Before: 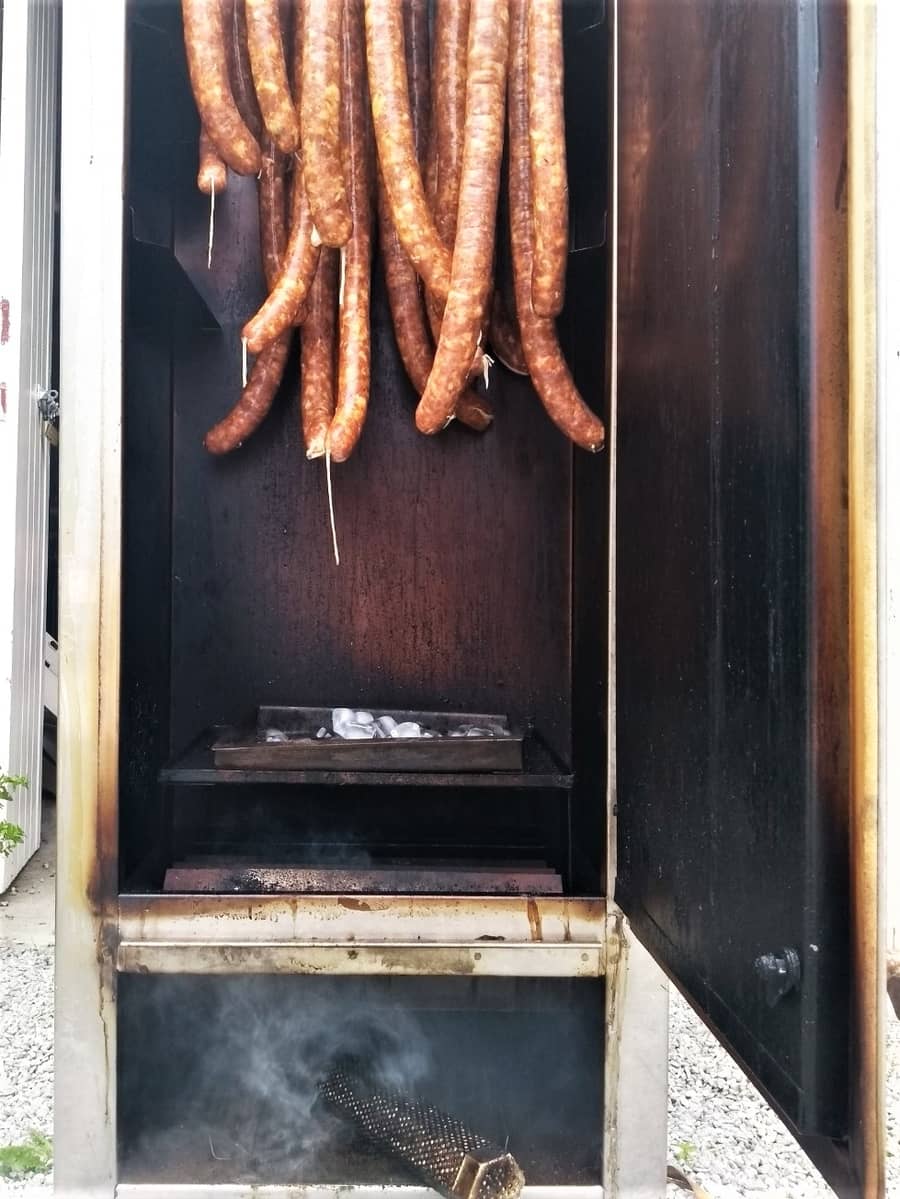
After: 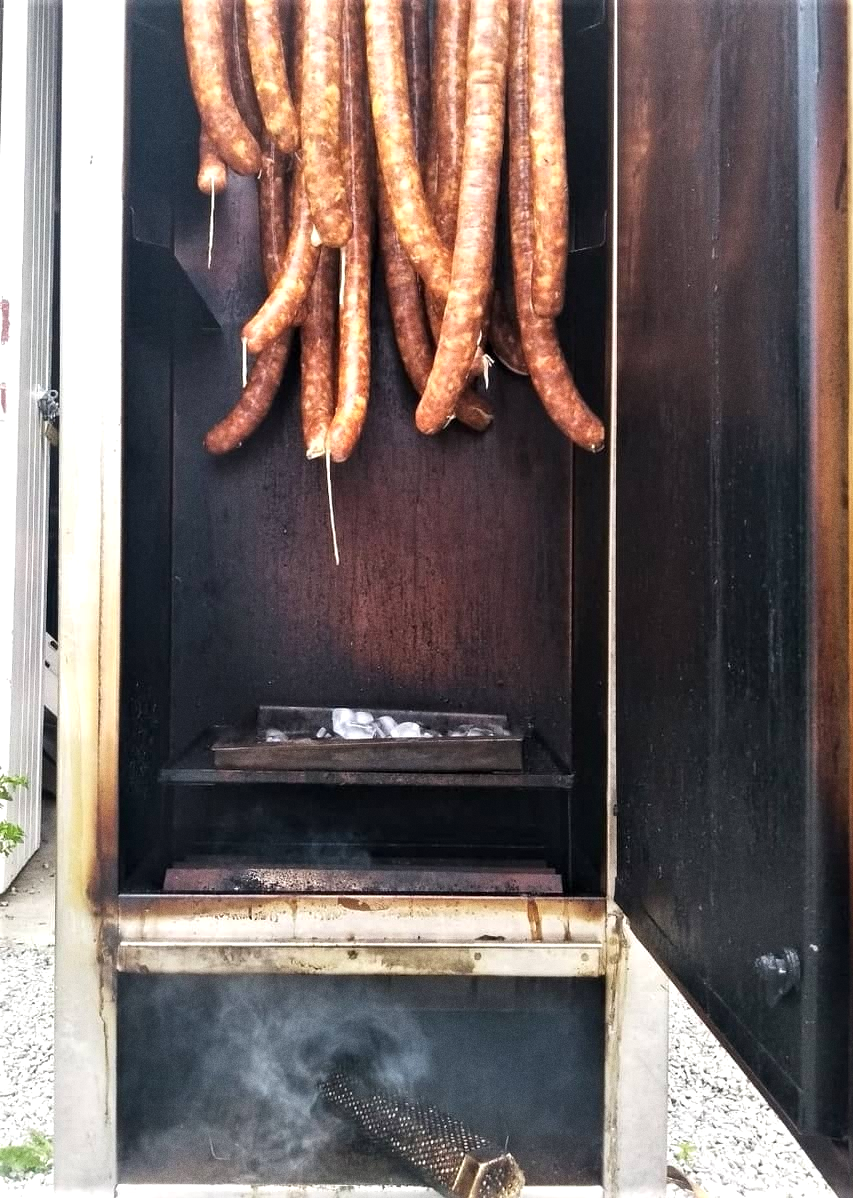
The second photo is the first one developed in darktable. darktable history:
grain: coarseness 0.09 ISO
crop and rotate: right 5.167%
exposure: exposure 0.236 EV, compensate highlight preservation false
local contrast: mode bilateral grid, contrast 28, coarseness 16, detail 115%, midtone range 0.2
